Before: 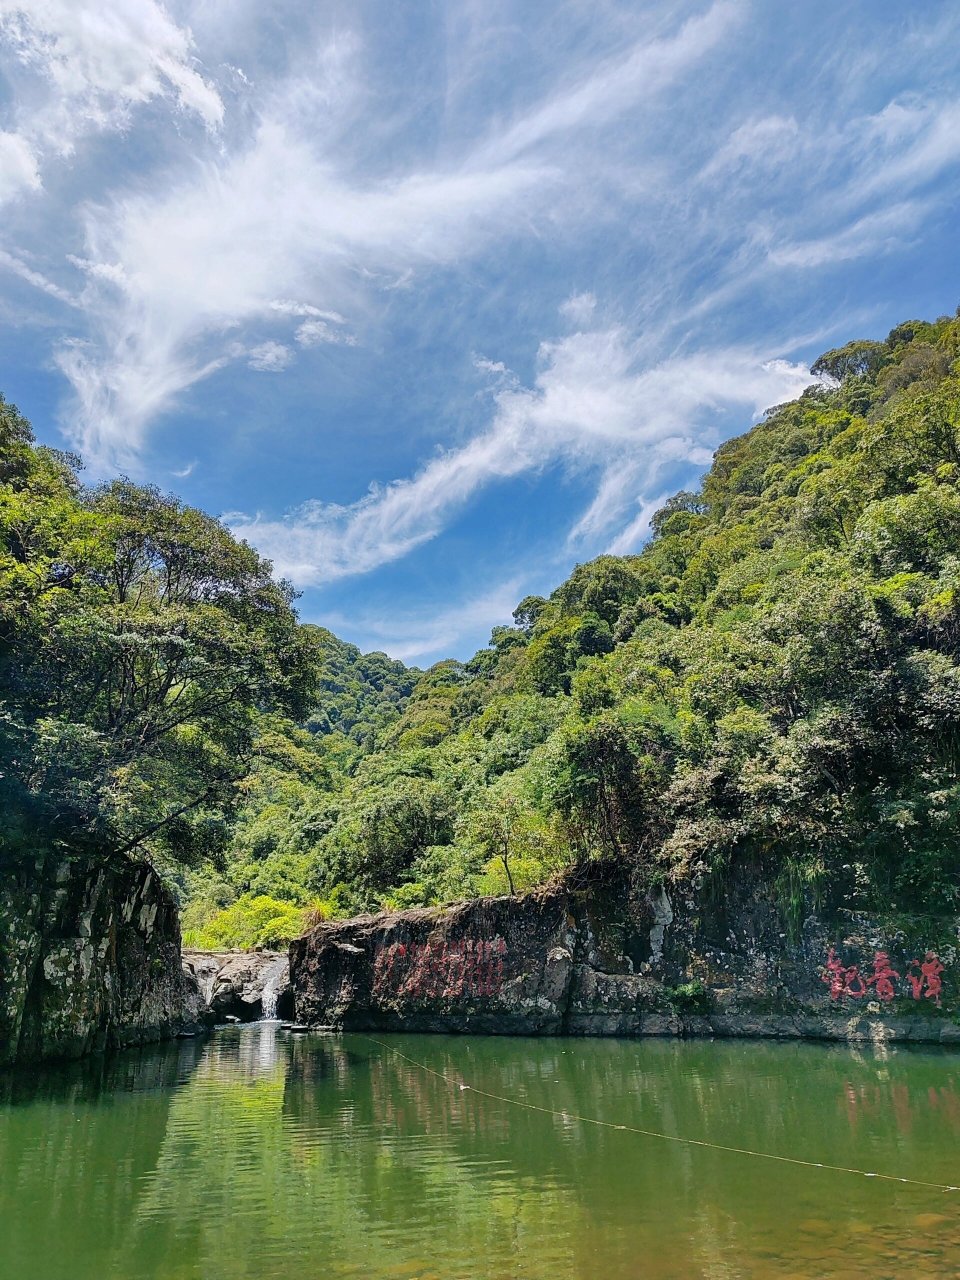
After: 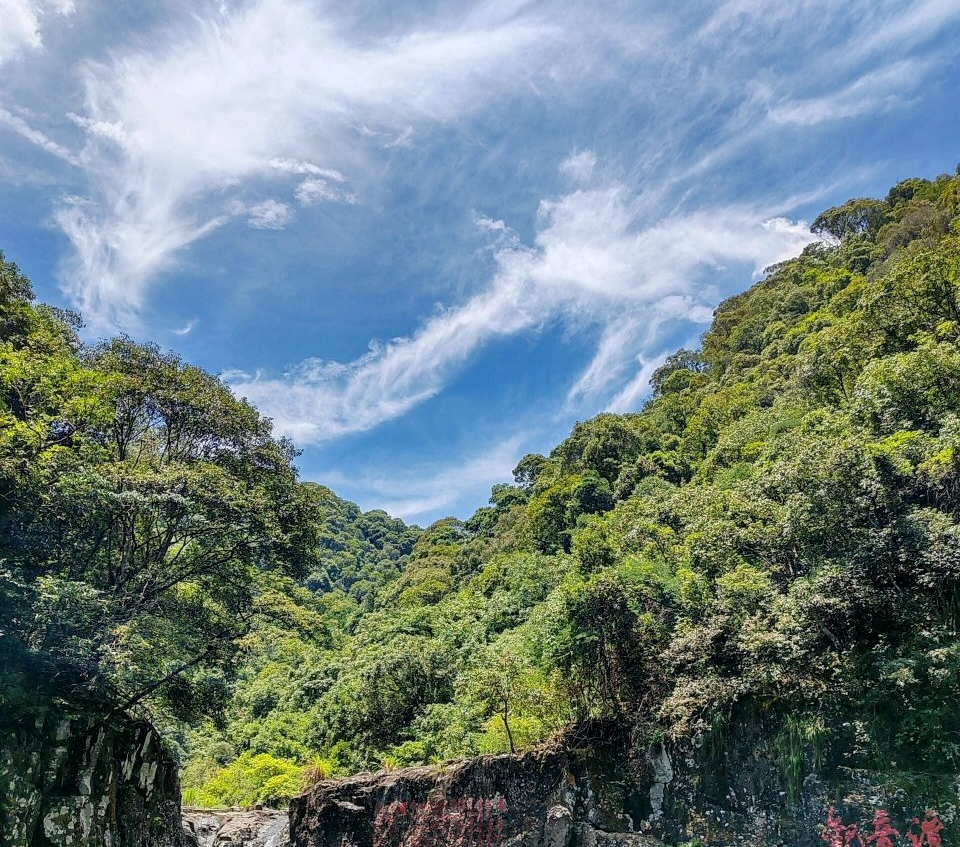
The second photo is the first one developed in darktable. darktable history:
local contrast: on, module defaults
crop: top 11.169%, bottom 22.653%
